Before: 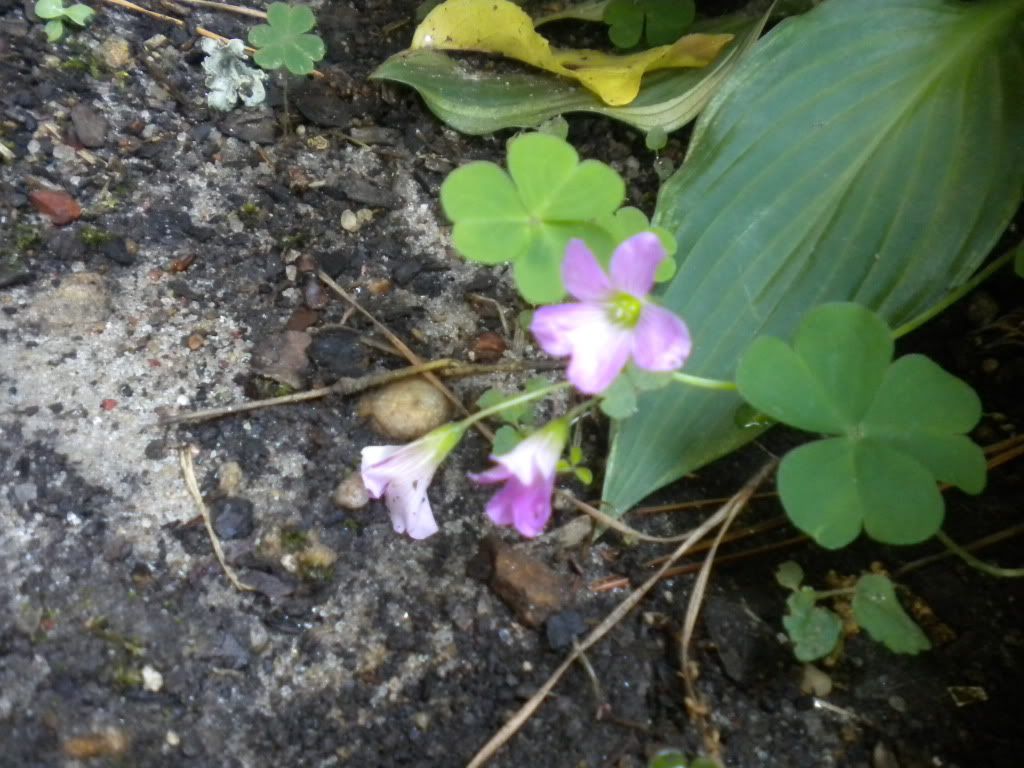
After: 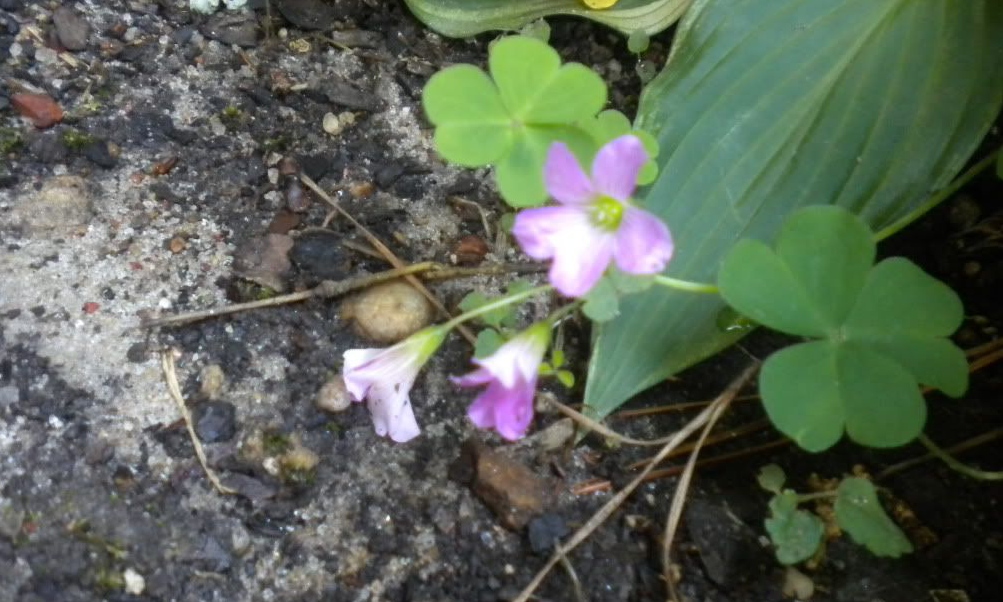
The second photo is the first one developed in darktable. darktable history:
crop and rotate: left 1.813%, top 12.723%, right 0.227%, bottom 8.857%
